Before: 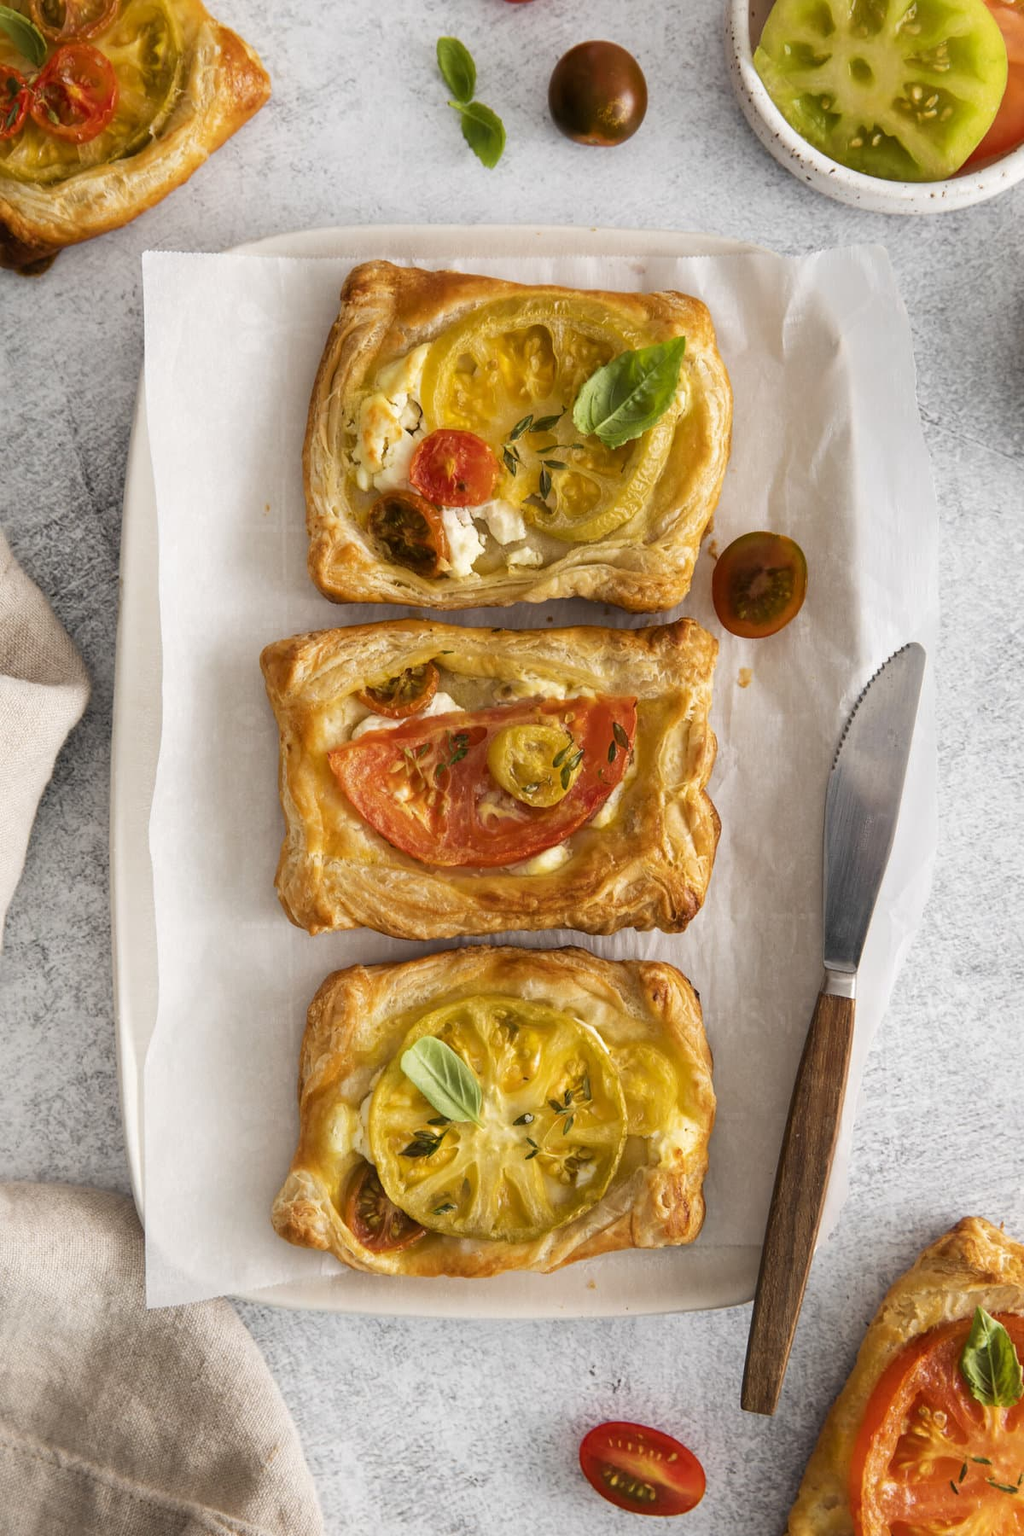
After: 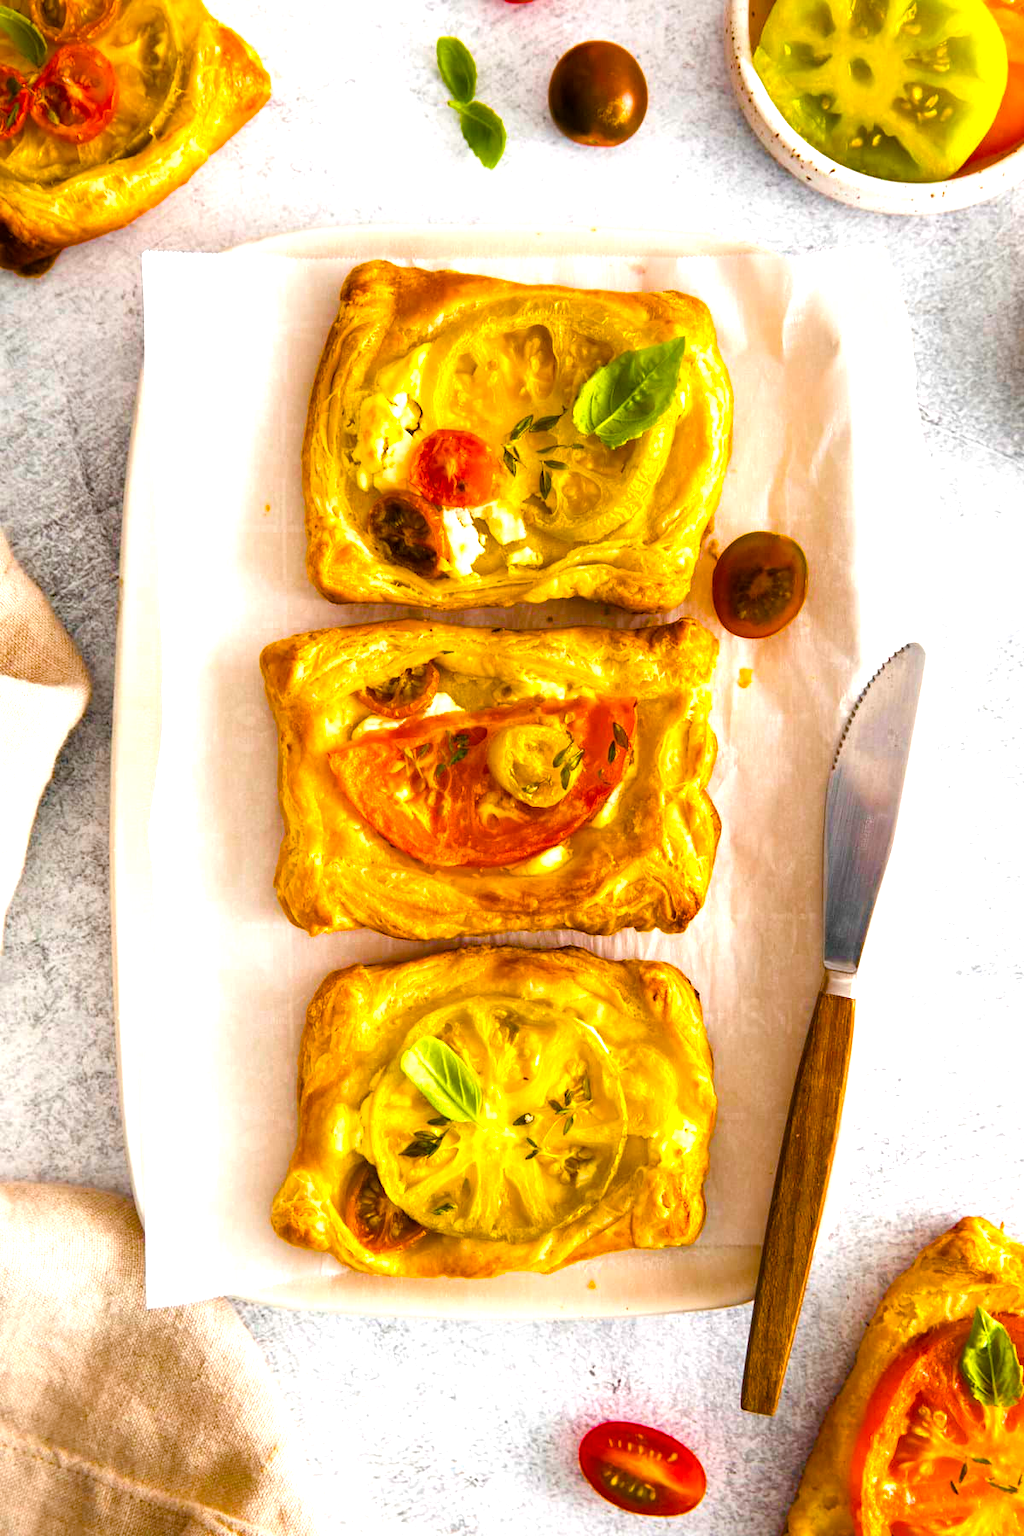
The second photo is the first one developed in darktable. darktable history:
color balance rgb: linear chroma grading › global chroma 25%, perceptual saturation grading › global saturation 40%, perceptual saturation grading › highlights -50%, perceptual saturation grading › shadows 30%, perceptual brilliance grading › global brilliance 25%, global vibrance 60%
